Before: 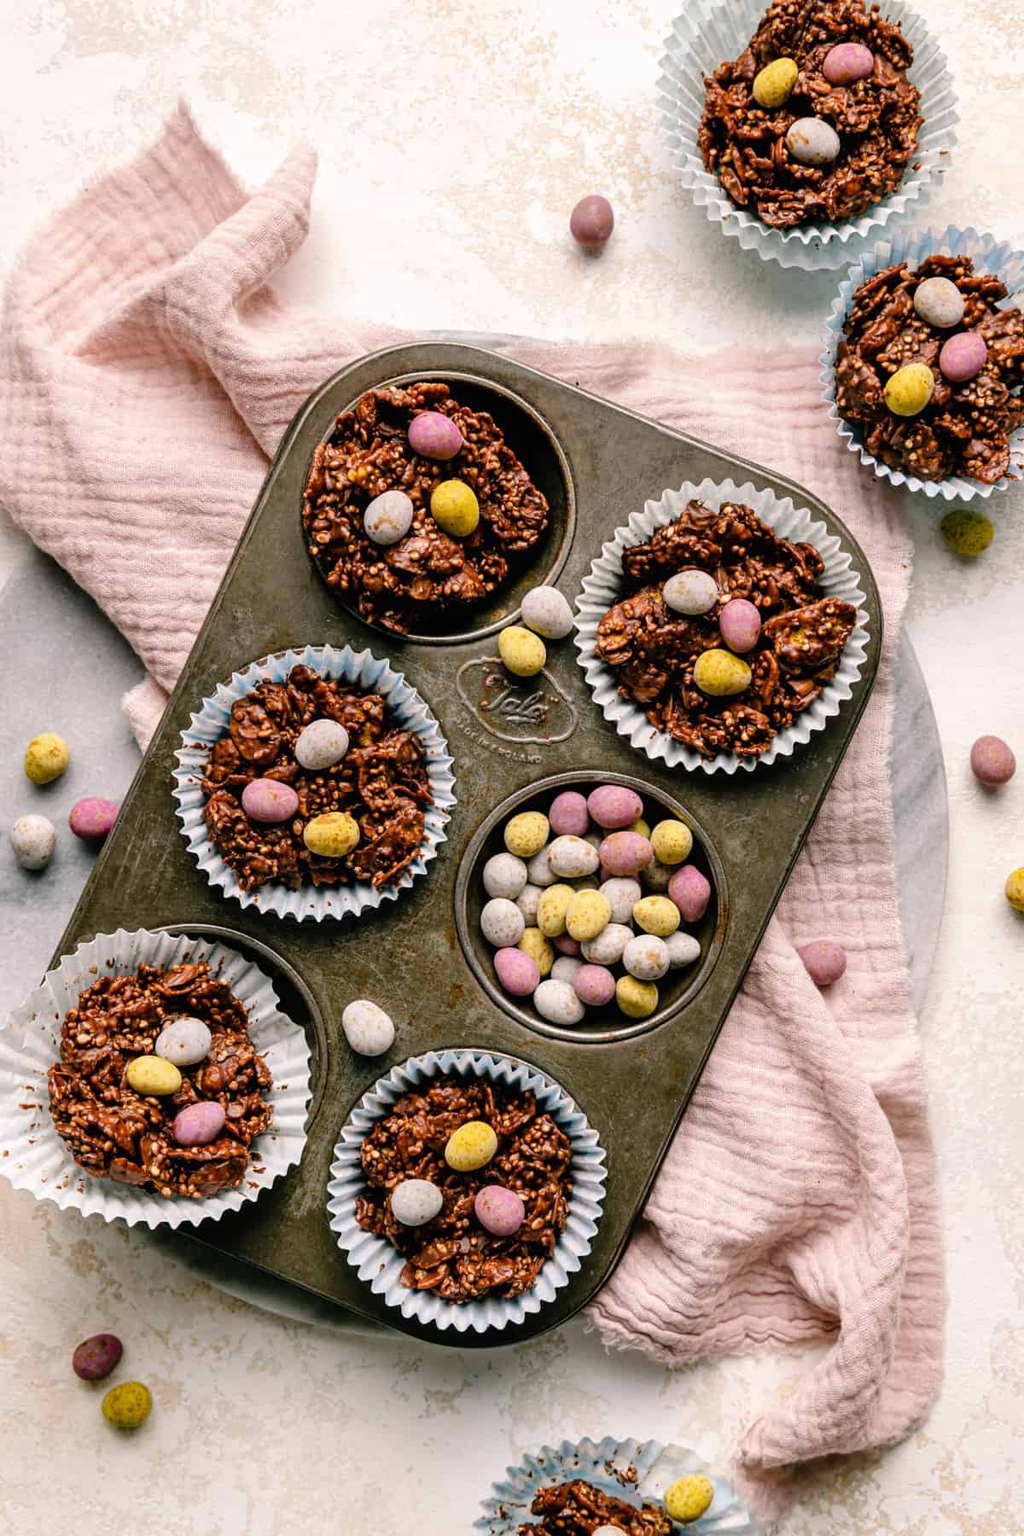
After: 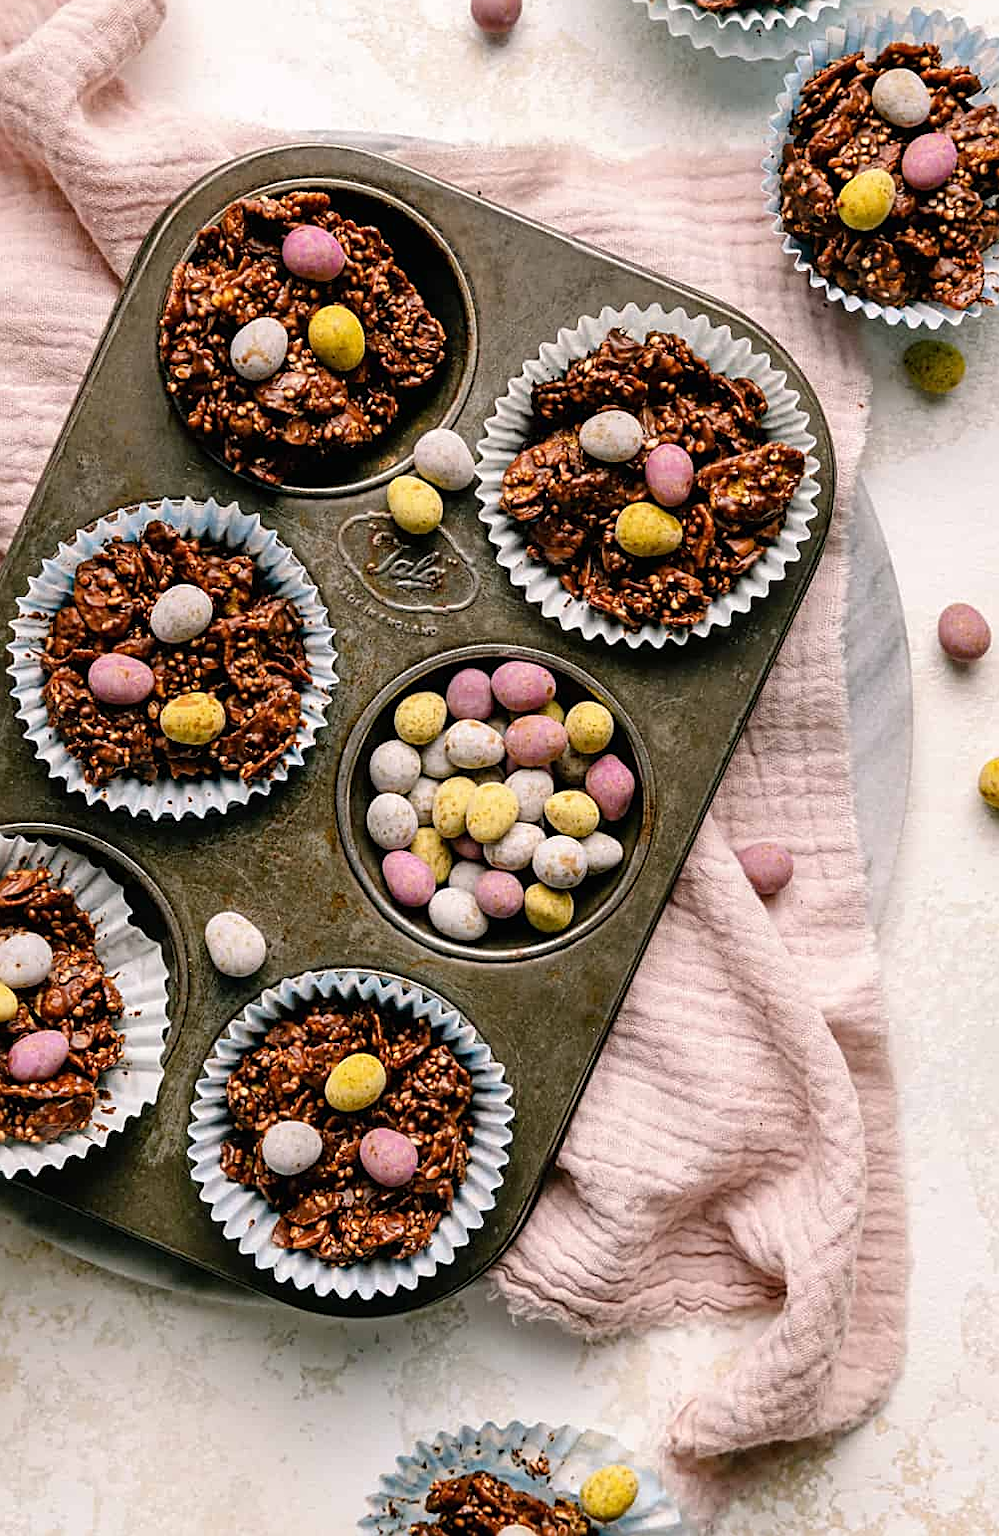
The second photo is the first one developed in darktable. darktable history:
crop: left 16.315%, top 14.246%
sharpen: on, module defaults
